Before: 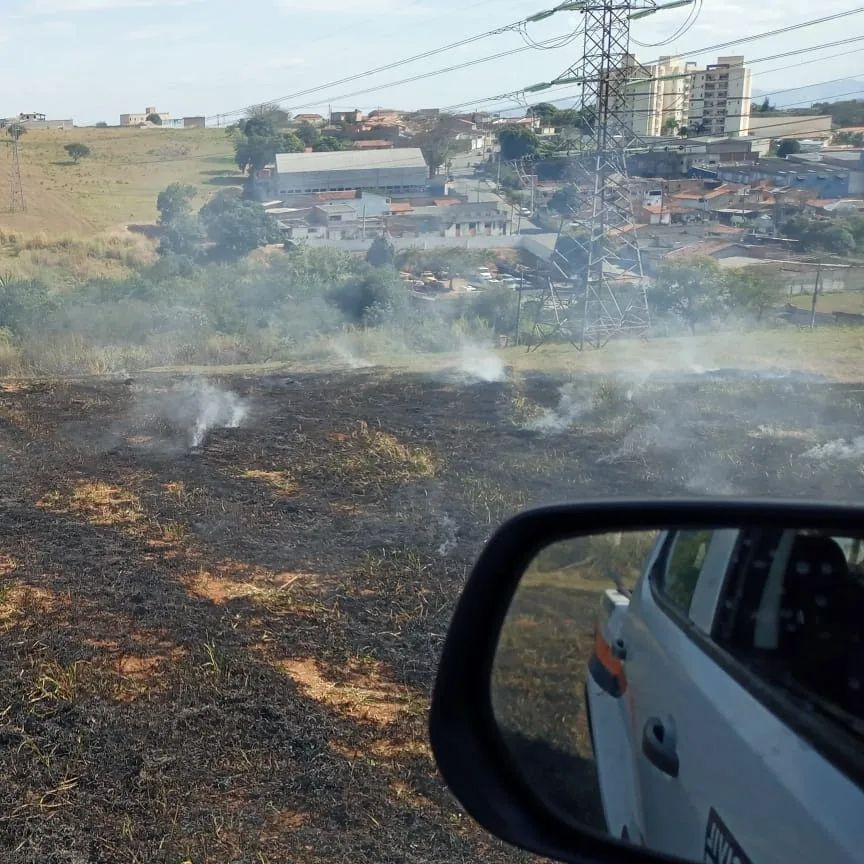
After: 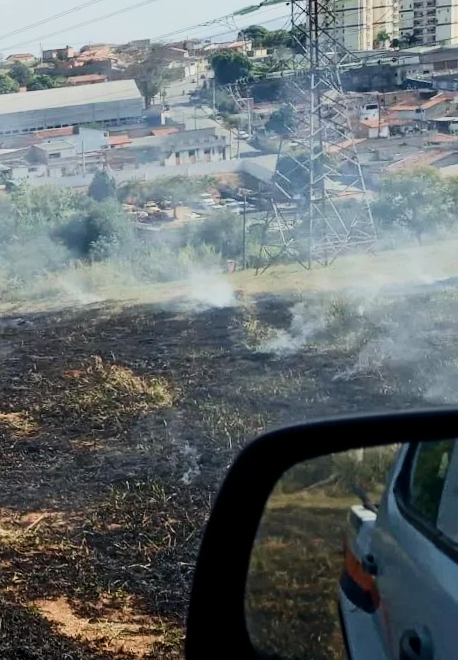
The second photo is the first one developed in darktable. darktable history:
filmic rgb: black relative exposure -7.15 EV, white relative exposure 5.36 EV, hardness 3.02
white balance: emerald 1
velvia: on, module defaults
rotate and perspective: rotation -4.25°, automatic cropping off
crop: left 32.075%, top 10.976%, right 18.355%, bottom 17.596%
contrast brightness saturation: contrast 0.28
